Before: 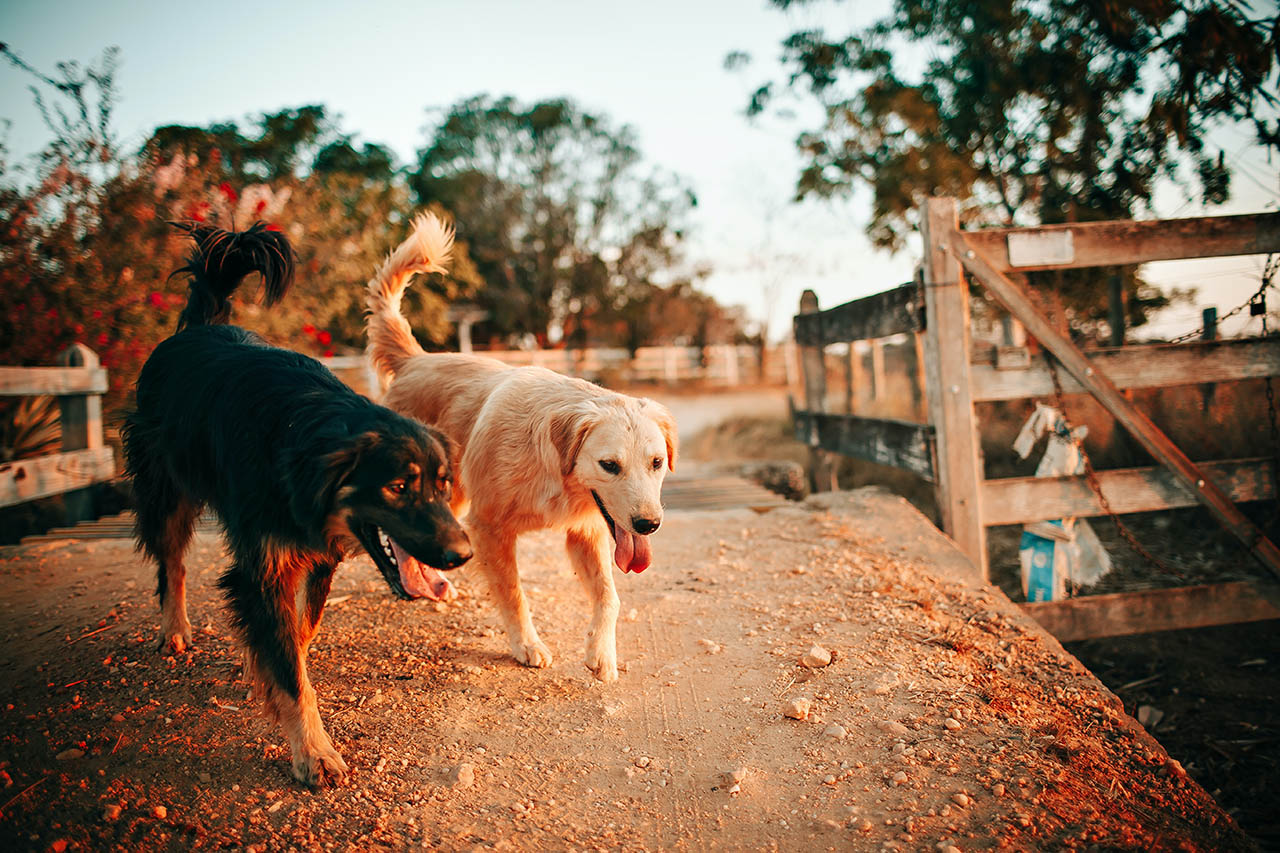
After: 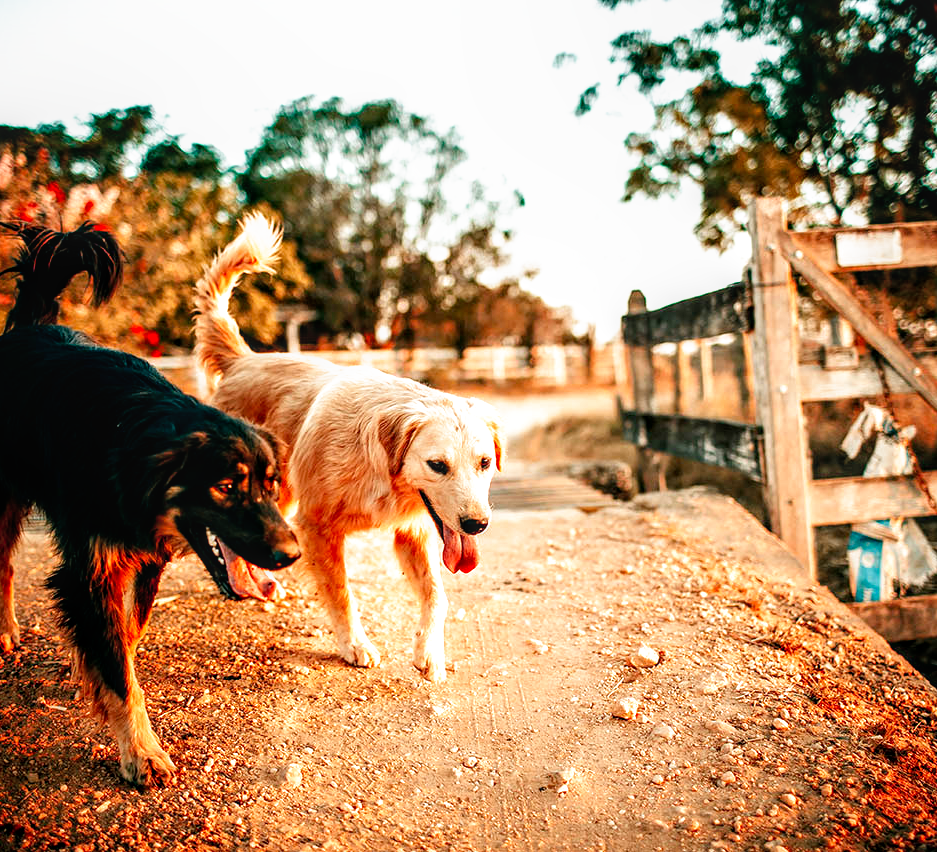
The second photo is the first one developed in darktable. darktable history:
local contrast: on, module defaults
crop: left 13.443%, right 13.31%
contrast brightness saturation: saturation -0.05
exposure: exposure 0.515 EV, compensate highlight preservation false
filmic rgb: black relative exposure -8.7 EV, white relative exposure 2.7 EV, threshold 3 EV, target black luminance 0%, hardness 6.25, latitude 76.53%, contrast 1.326, shadows ↔ highlights balance -0.349%, preserve chrominance no, color science v4 (2020), enable highlight reconstruction true
